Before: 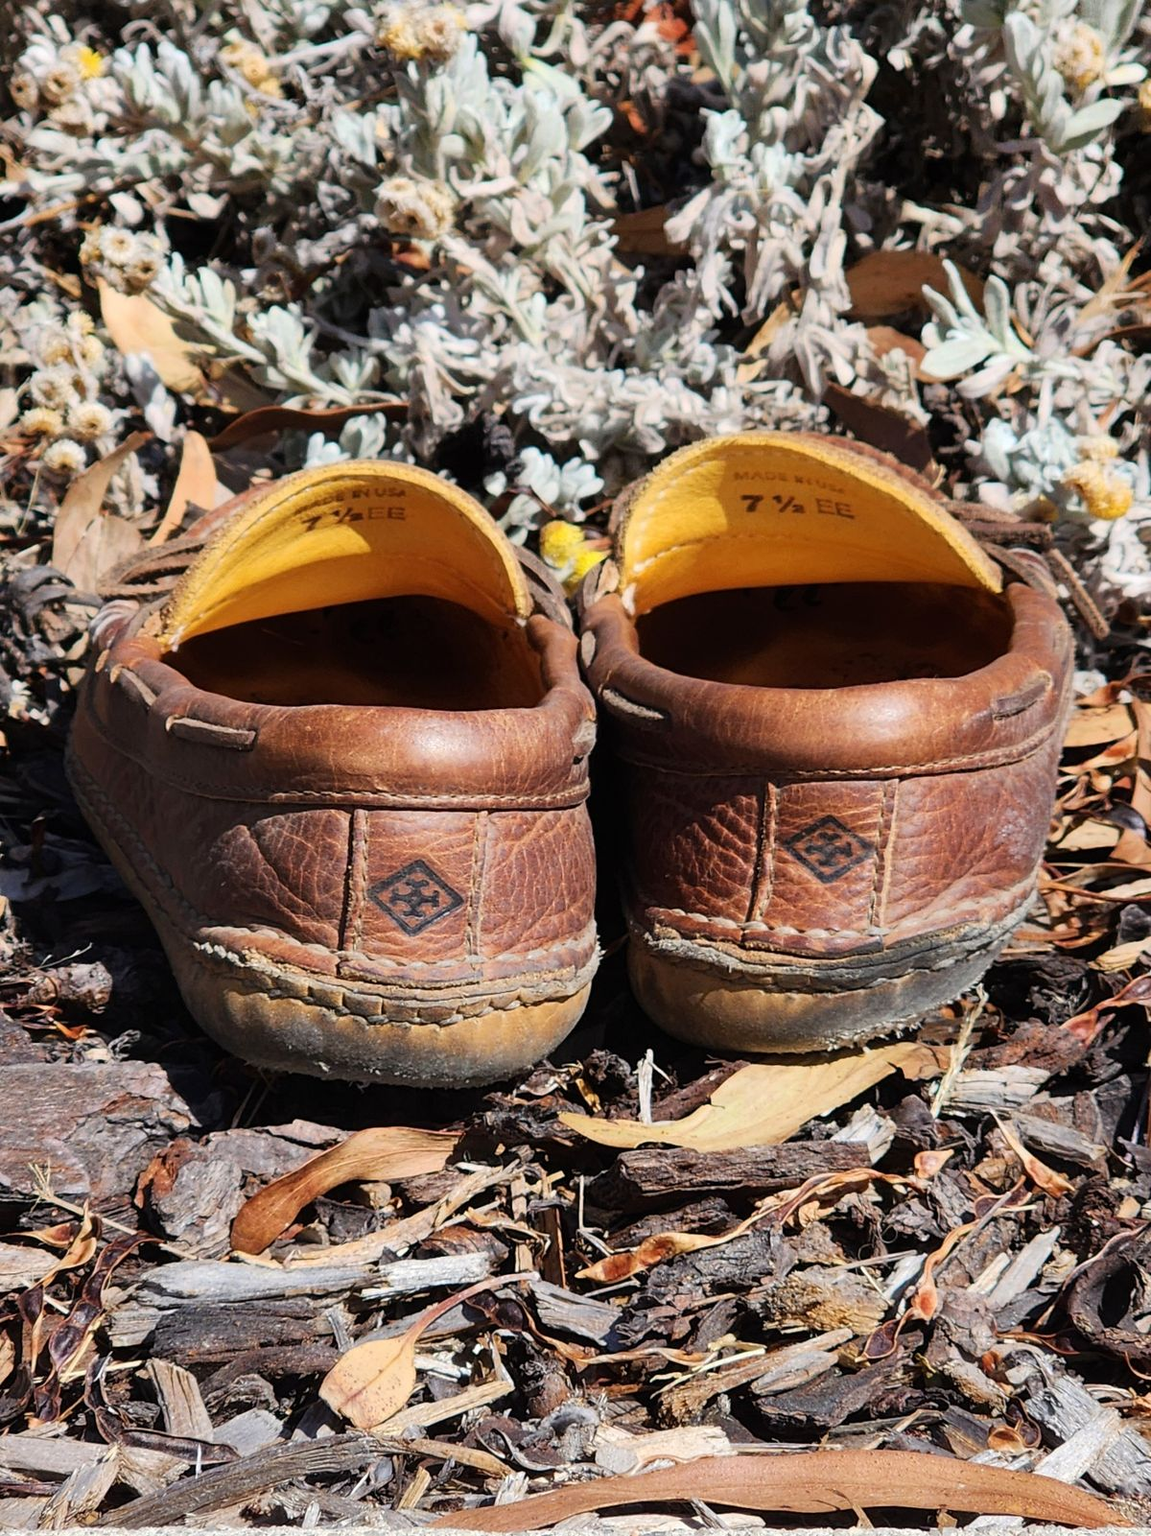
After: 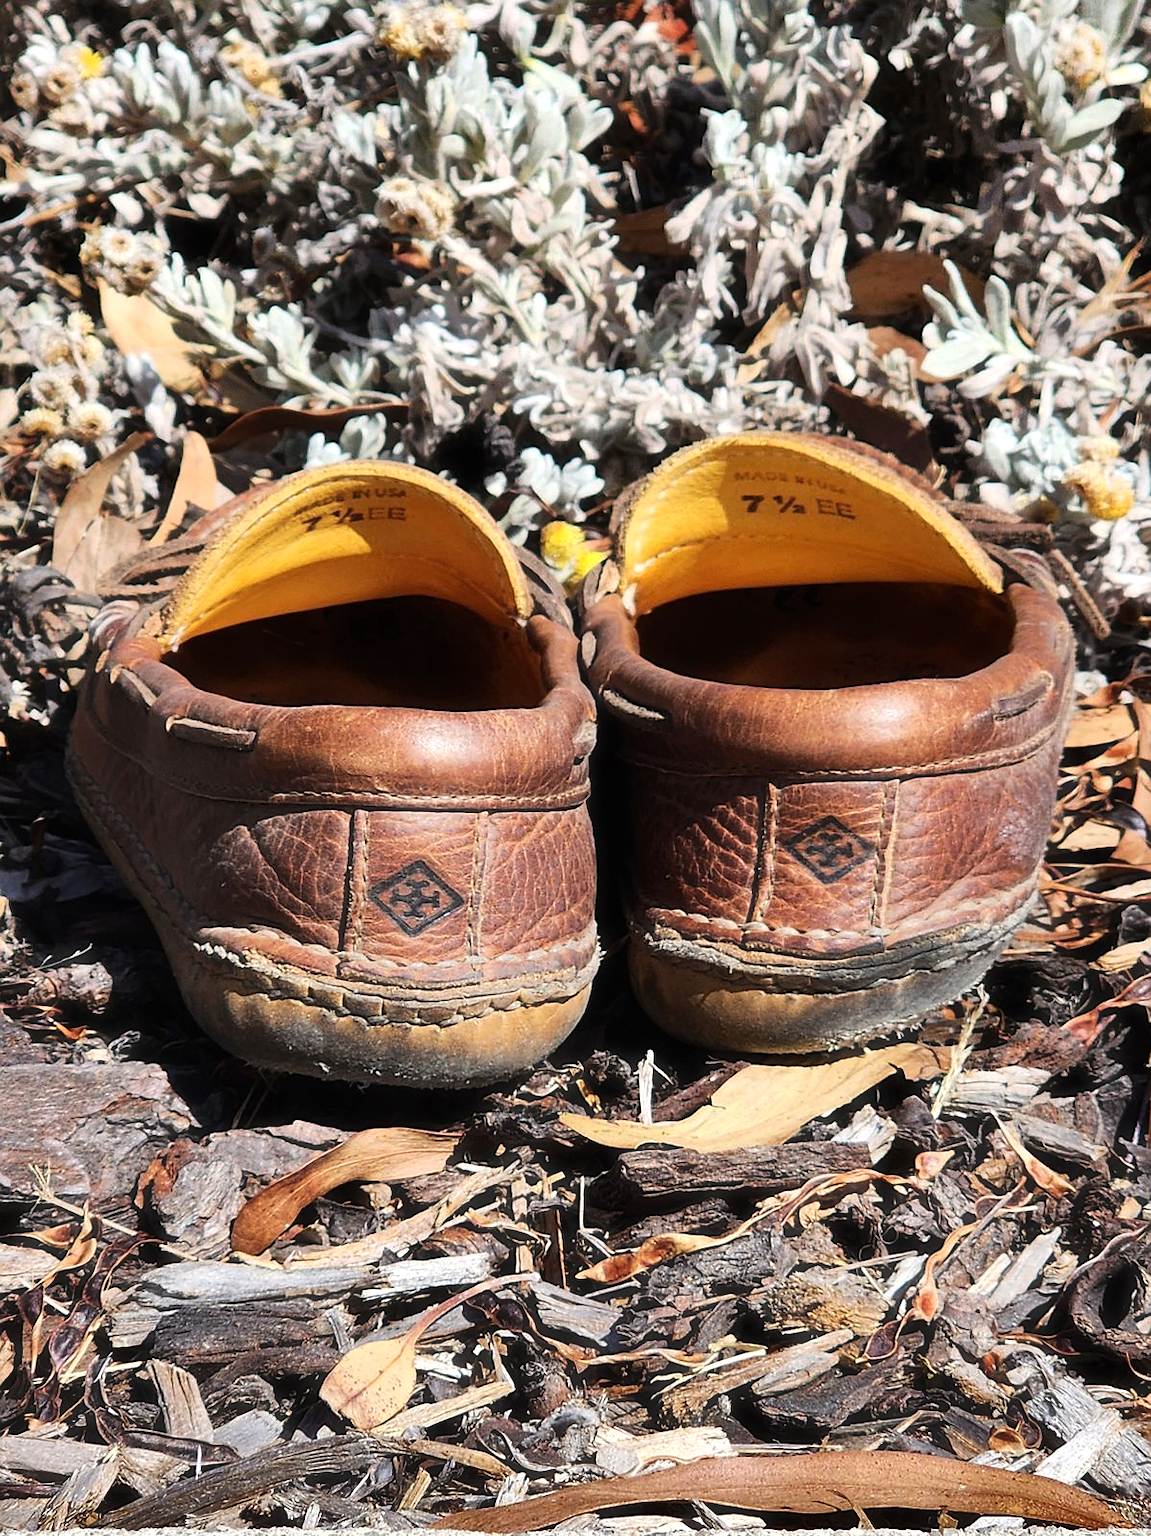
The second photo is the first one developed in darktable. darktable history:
tone equalizer: -8 EV -0.398 EV, -7 EV -0.372 EV, -6 EV -0.367 EV, -5 EV -0.235 EV, -3 EV 0.248 EV, -2 EV 0.323 EV, -1 EV 0.415 EV, +0 EV 0.41 EV, edges refinement/feathering 500, mask exposure compensation -1.57 EV, preserve details no
crop and rotate: left 0.07%, bottom 0.008%
shadows and highlights: white point adjustment -3.77, highlights -63.6, soften with gaussian
sharpen: radius 0.97, amount 0.603
haze removal: strength -0.092, compatibility mode true, adaptive false
